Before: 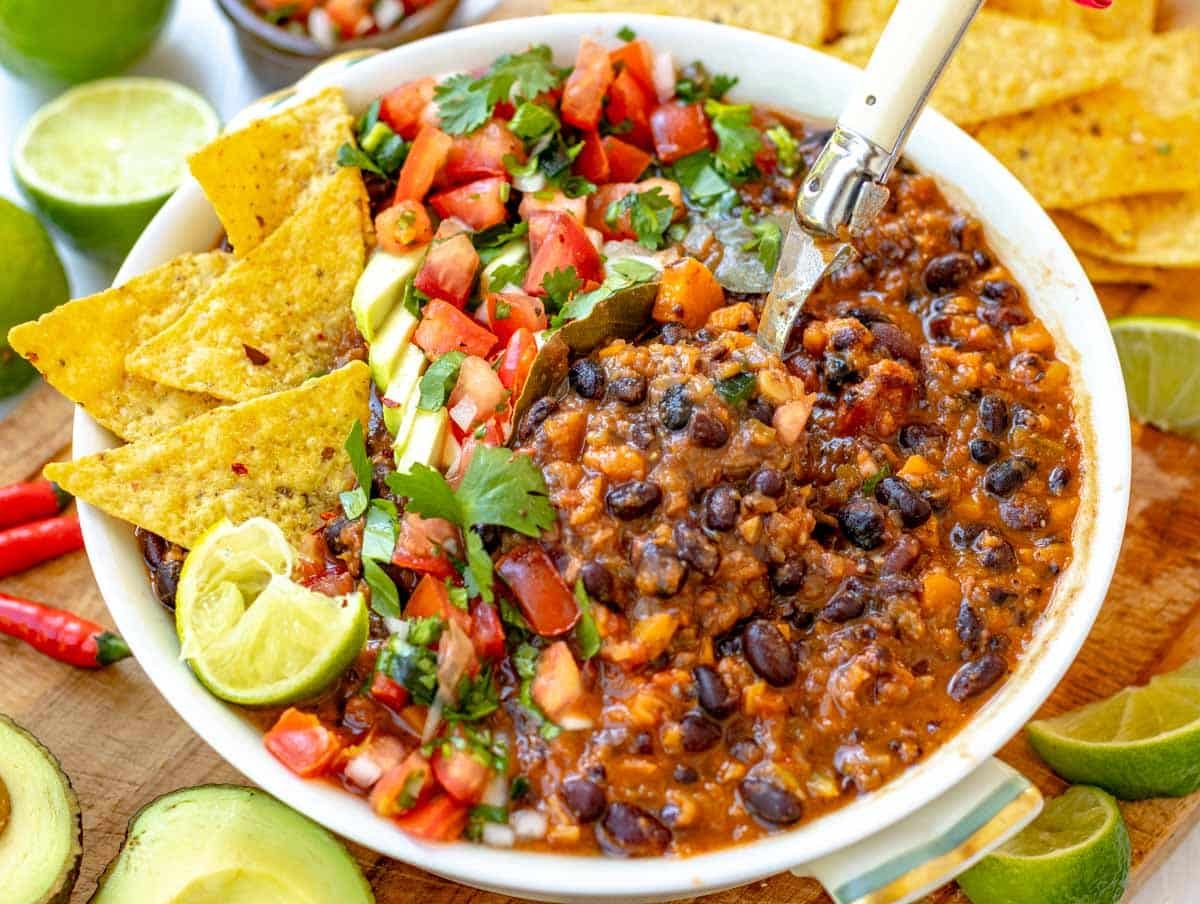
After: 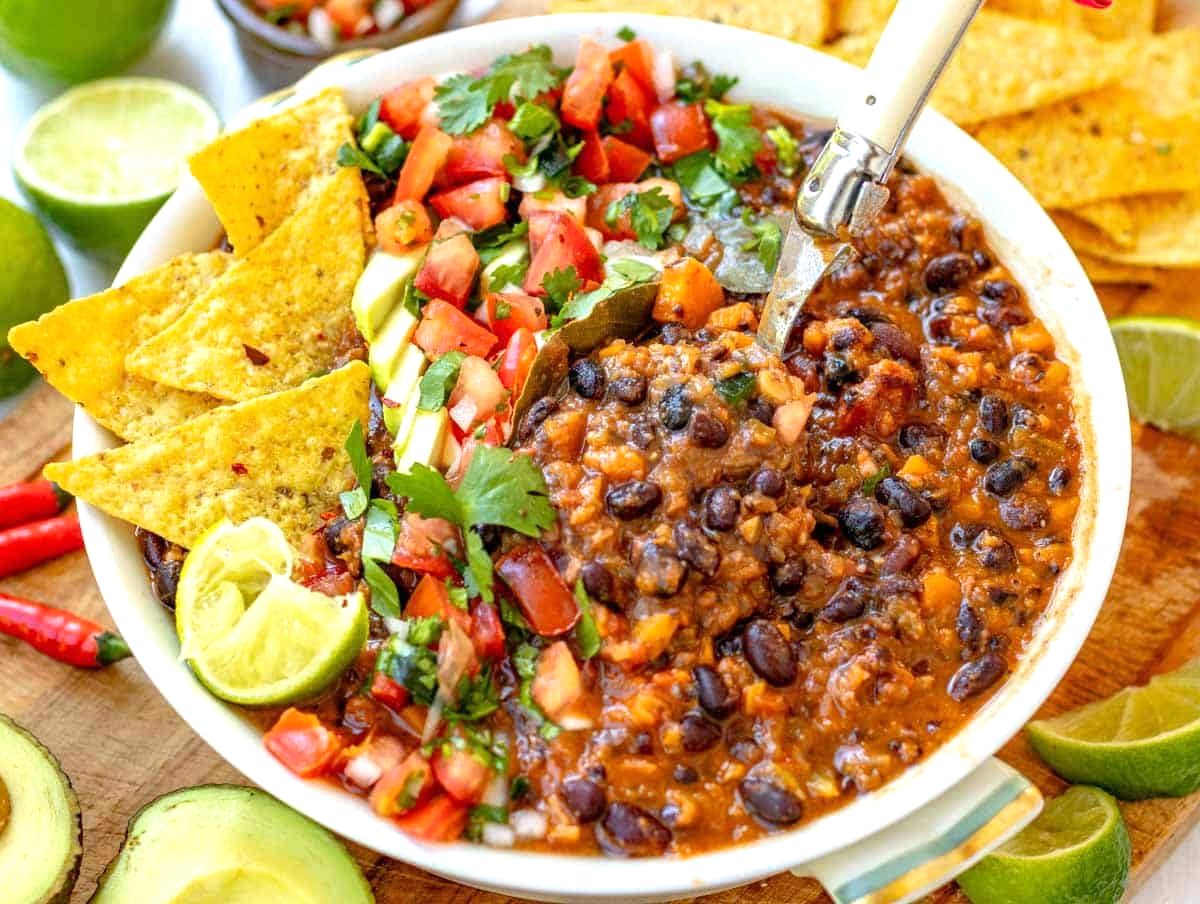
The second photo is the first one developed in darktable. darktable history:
exposure: exposure 0.203 EV, compensate highlight preservation false
